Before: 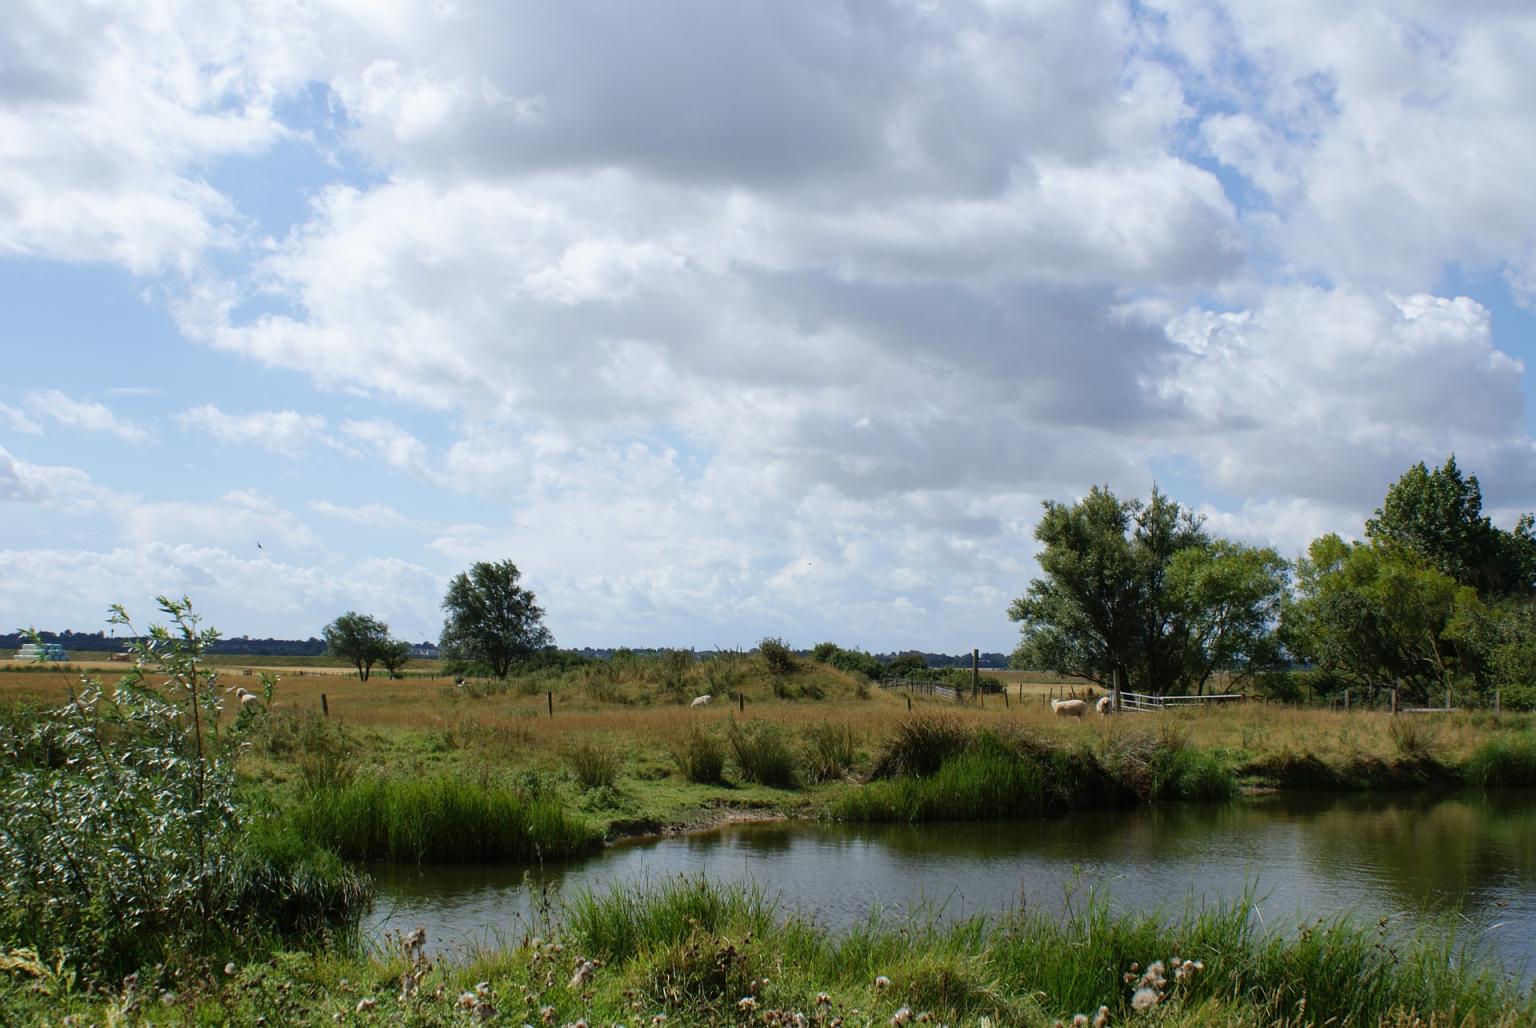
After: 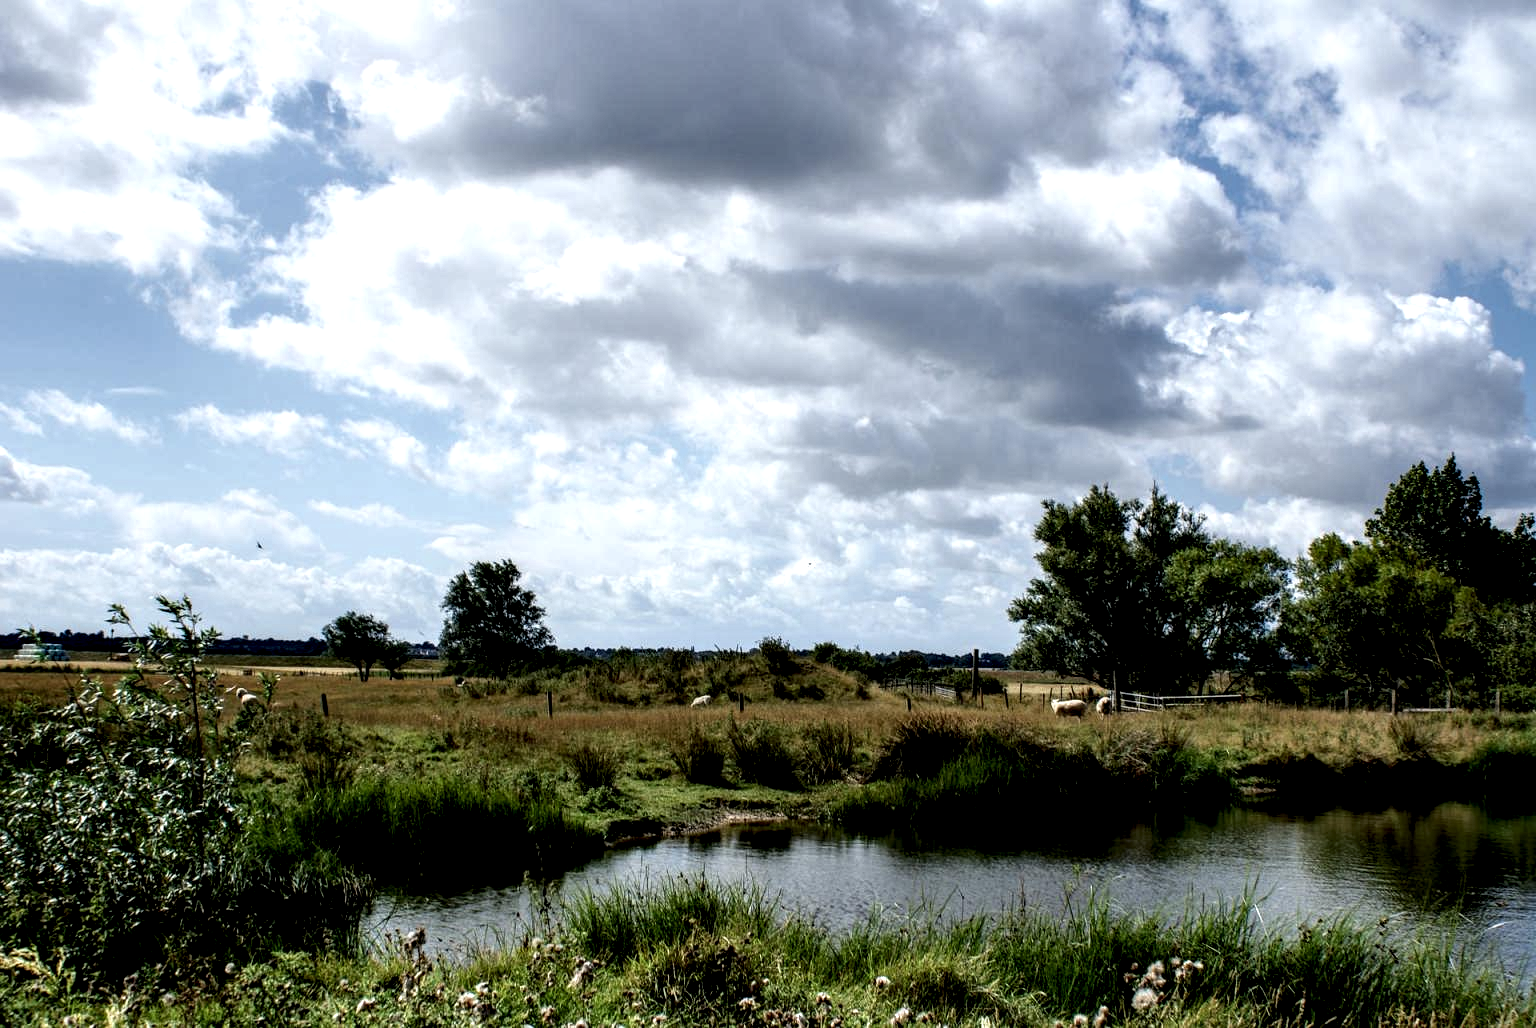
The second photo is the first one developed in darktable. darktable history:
local contrast: shadows 173%, detail 227%
